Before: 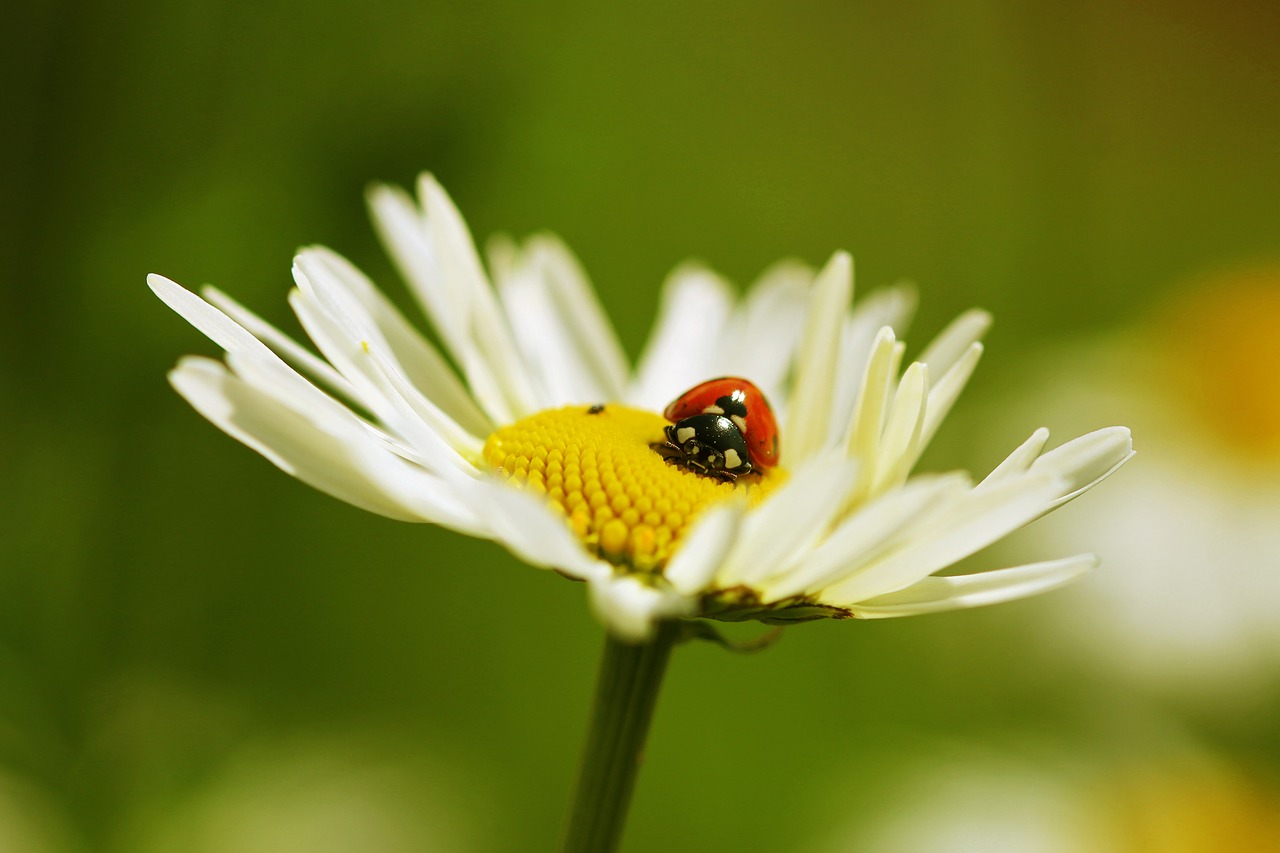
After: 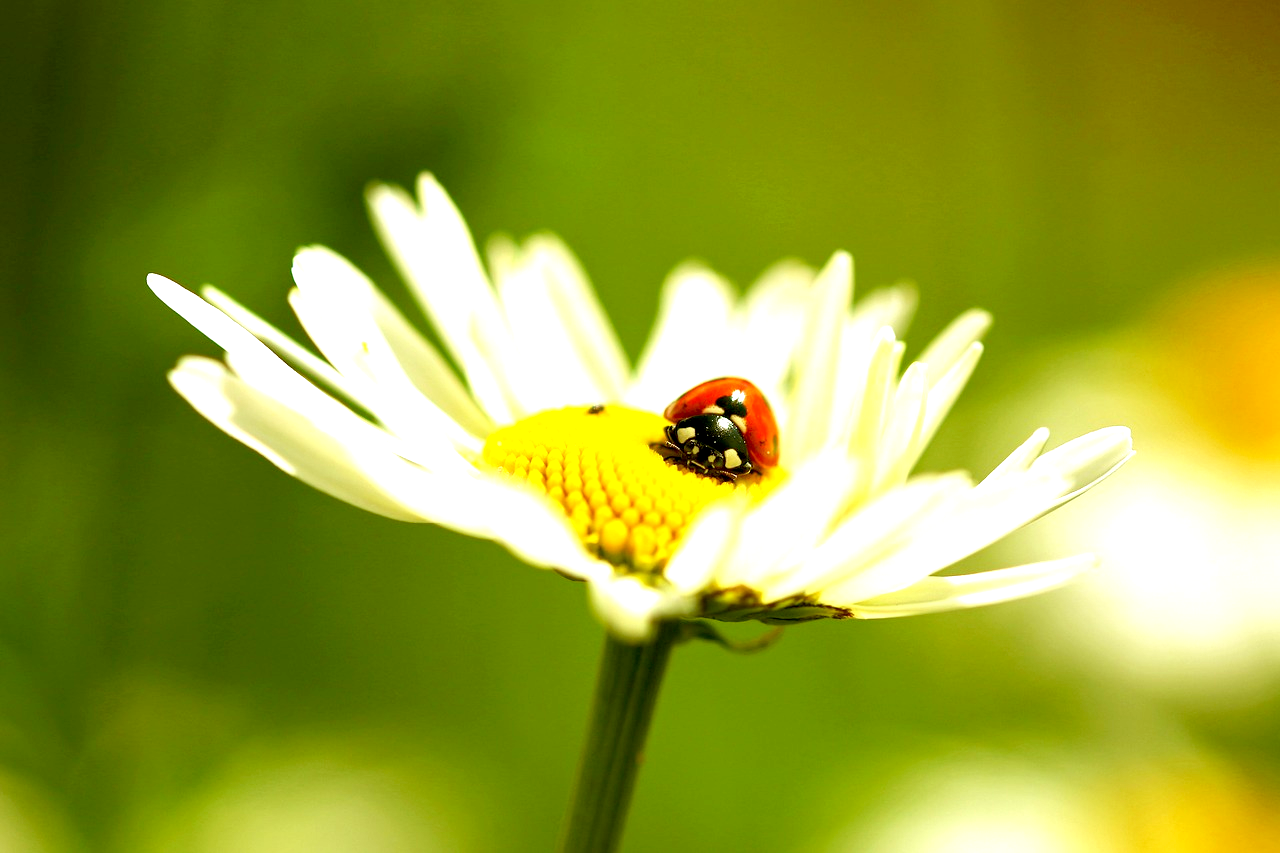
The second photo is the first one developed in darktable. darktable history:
exposure: black level correction 0.008, exposure 0.985 EV, compensate exposure bias true, compensate highlight preservation false
